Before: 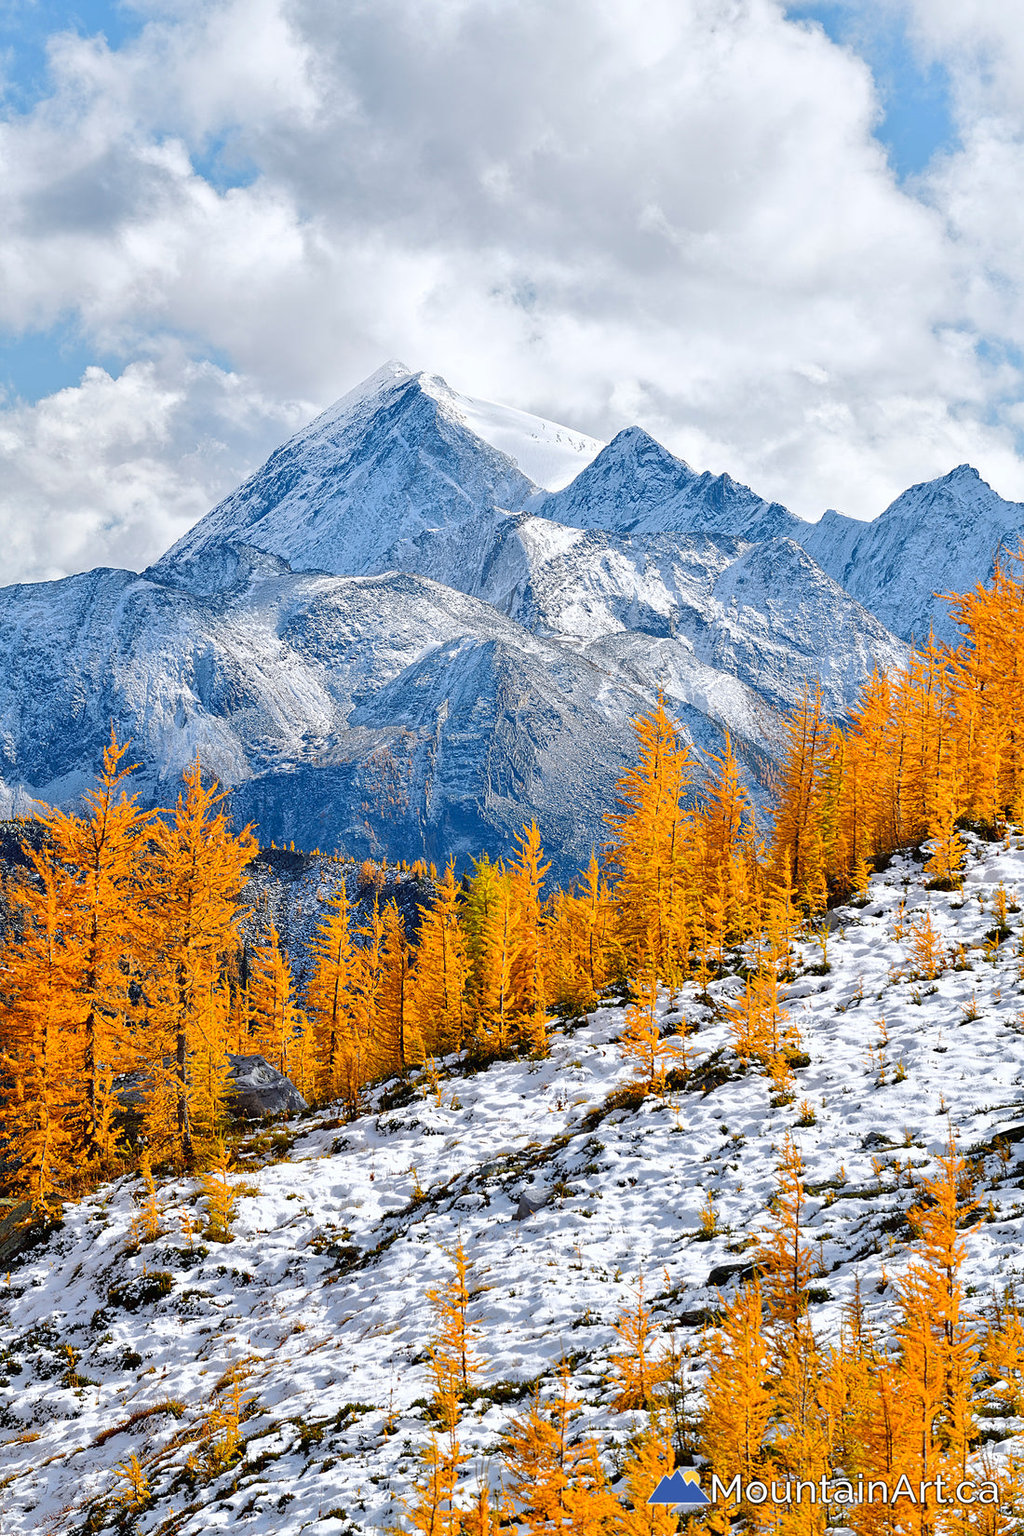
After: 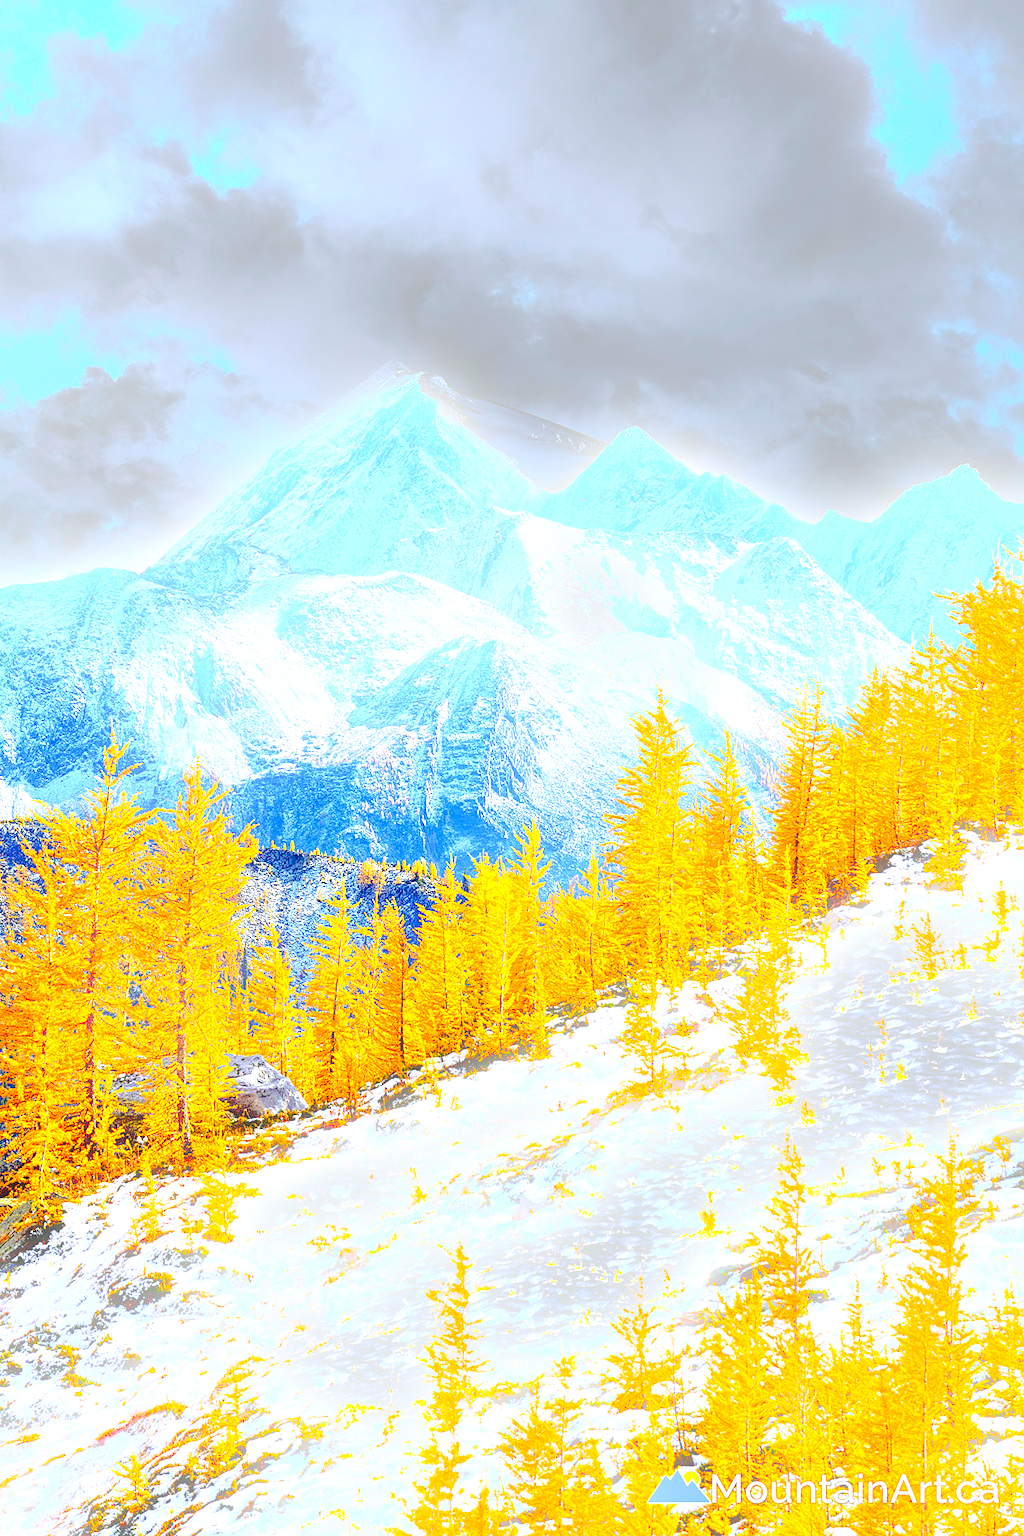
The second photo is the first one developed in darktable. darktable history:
local contrast: on, module defaults
bloom: size 9%, threshold 100%, strength 7%
exposure: black level correction 0.016, exposure 1.774 EV, compensate highlight preservation false
